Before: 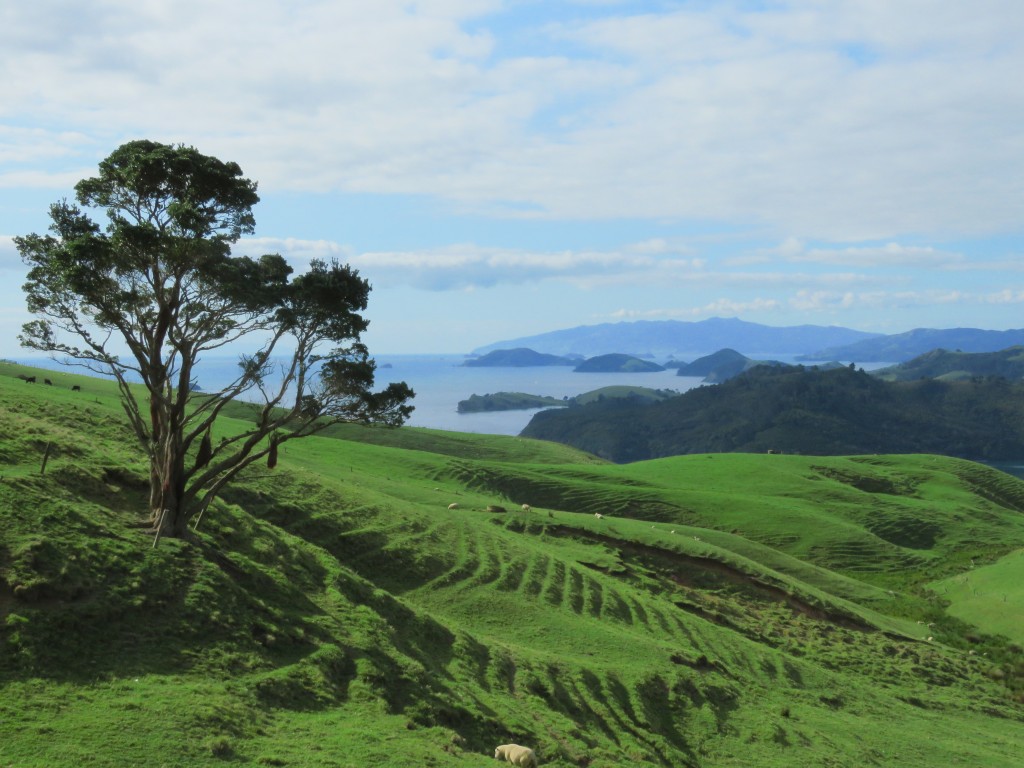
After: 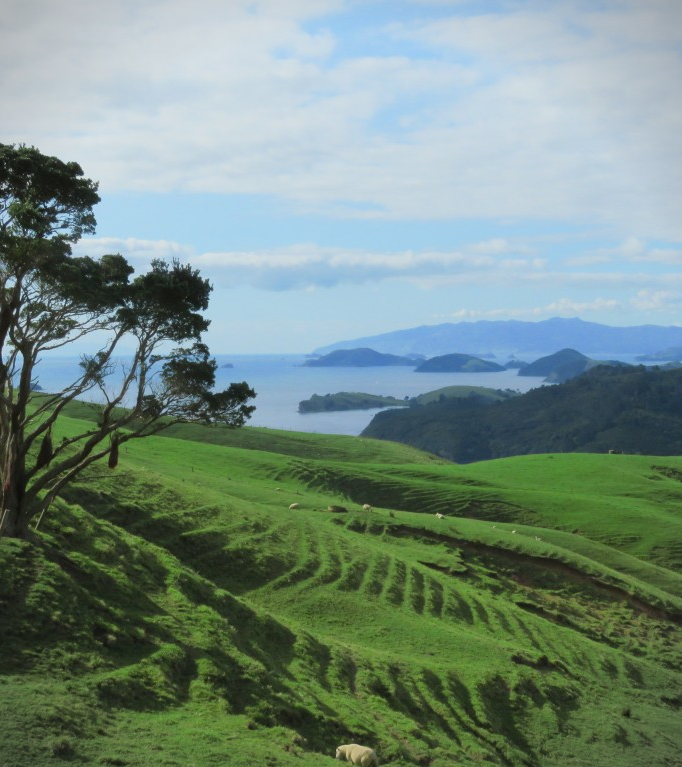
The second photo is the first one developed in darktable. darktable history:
base curve: exposure shift 0, preserve colors none
crop and rotate: left 15.546%, right 17.787%
vignetting: fall-off start 91.19%
